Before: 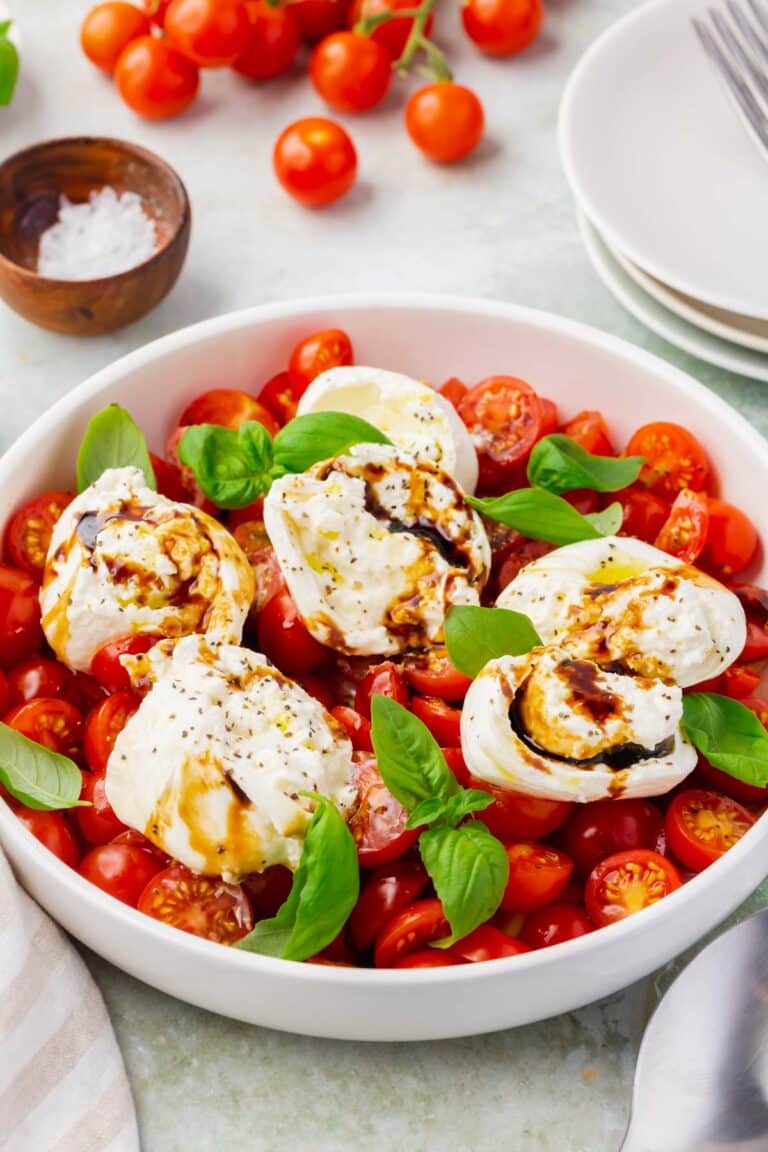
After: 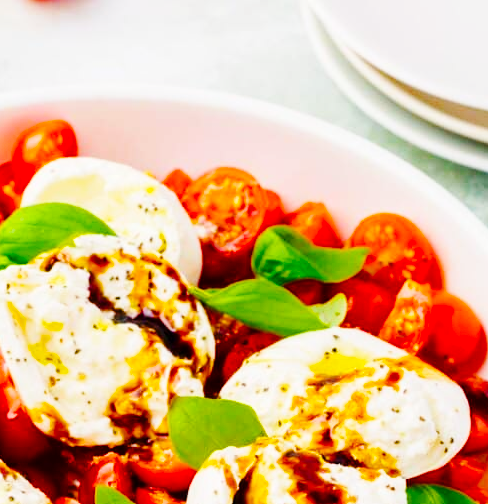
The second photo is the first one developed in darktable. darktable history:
crop: left 35.992%, top 18.151%, right 0.446%, bottom 38.051%
base curve: curves: ch0 [(0, 0) (0.036, 0.025) (0.121, 0.166) (0.206, 0.329) (0.605, 0.79) (1, 1)], preserve colors none
color balance rgb: linear chroma grading › global chroma 15.178%, perceptual saturation grading › global saturation 15.811%, perceptual saturation grading › highlights -19.386%, perceptual saturation grading › shadows 19.099%, global vibrance 33.375%
